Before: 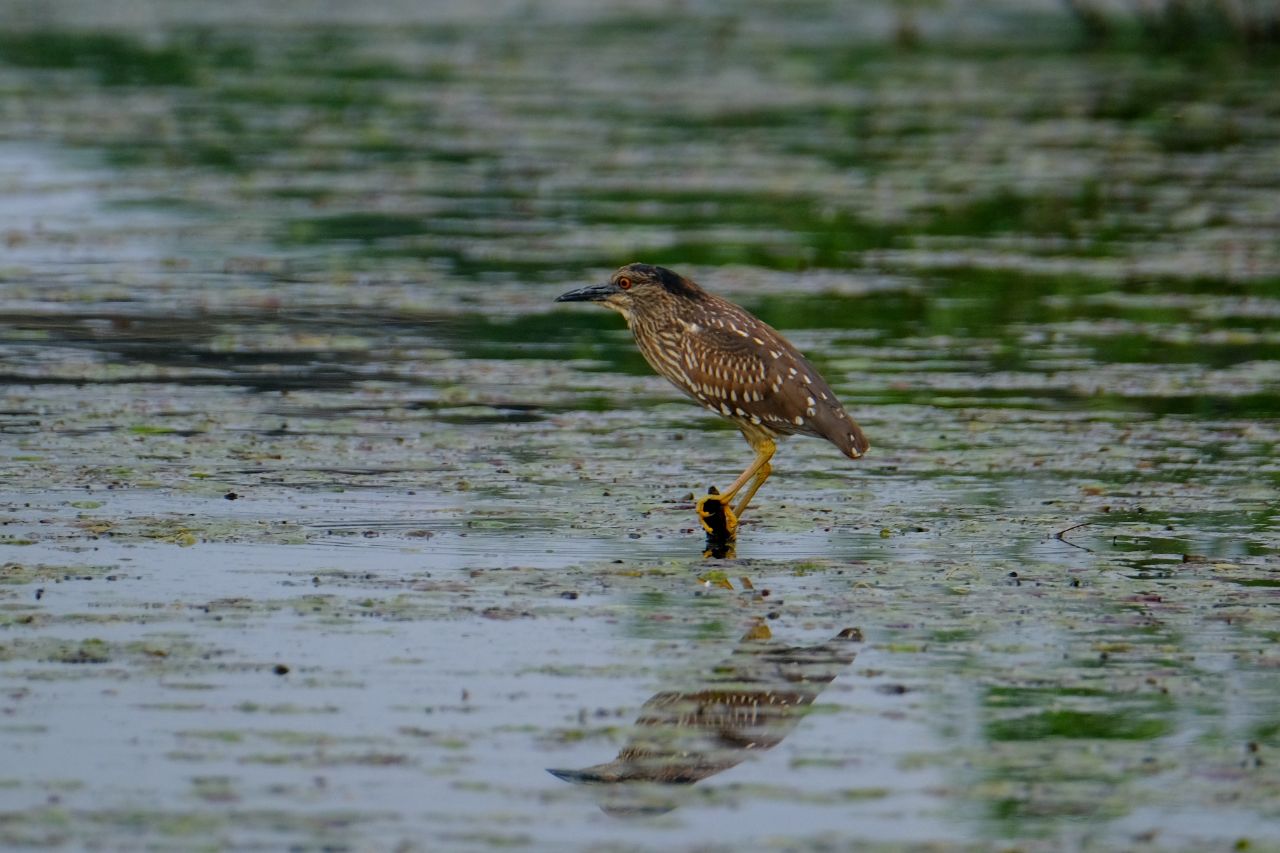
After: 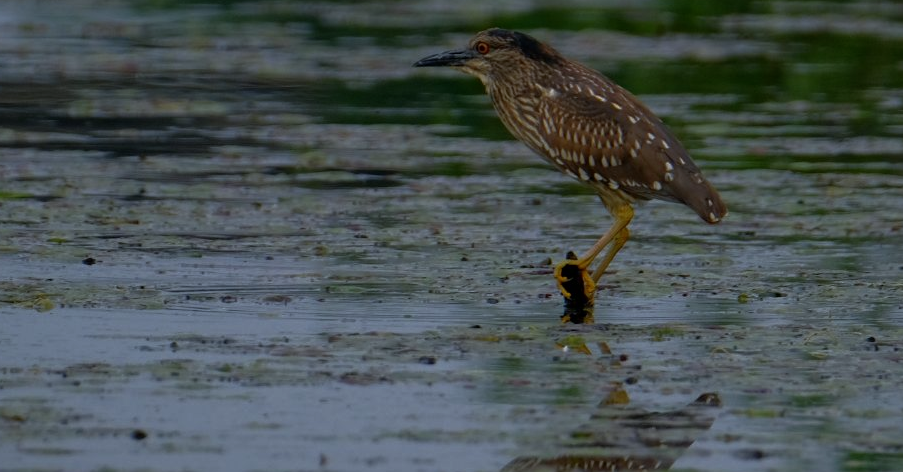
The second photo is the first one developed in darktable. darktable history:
white balance: red 0.967, blue 1.049
crop: left 11.123%, top 27.61%, right 18.3%, bottom 17.034%
rgb curve: curves: ch0 [(0, 0) (0.415, 0.237) (1, 1)]
